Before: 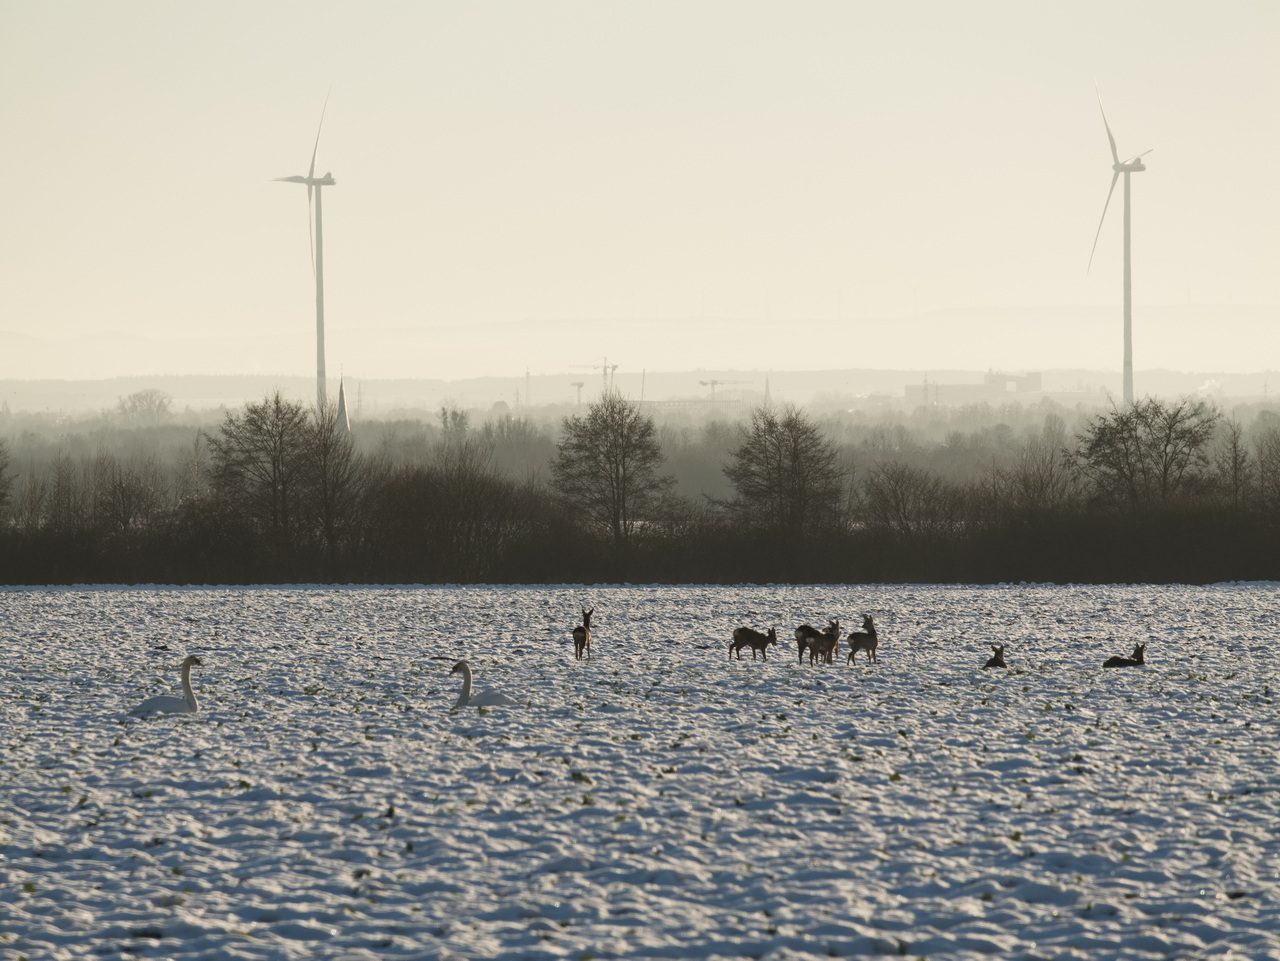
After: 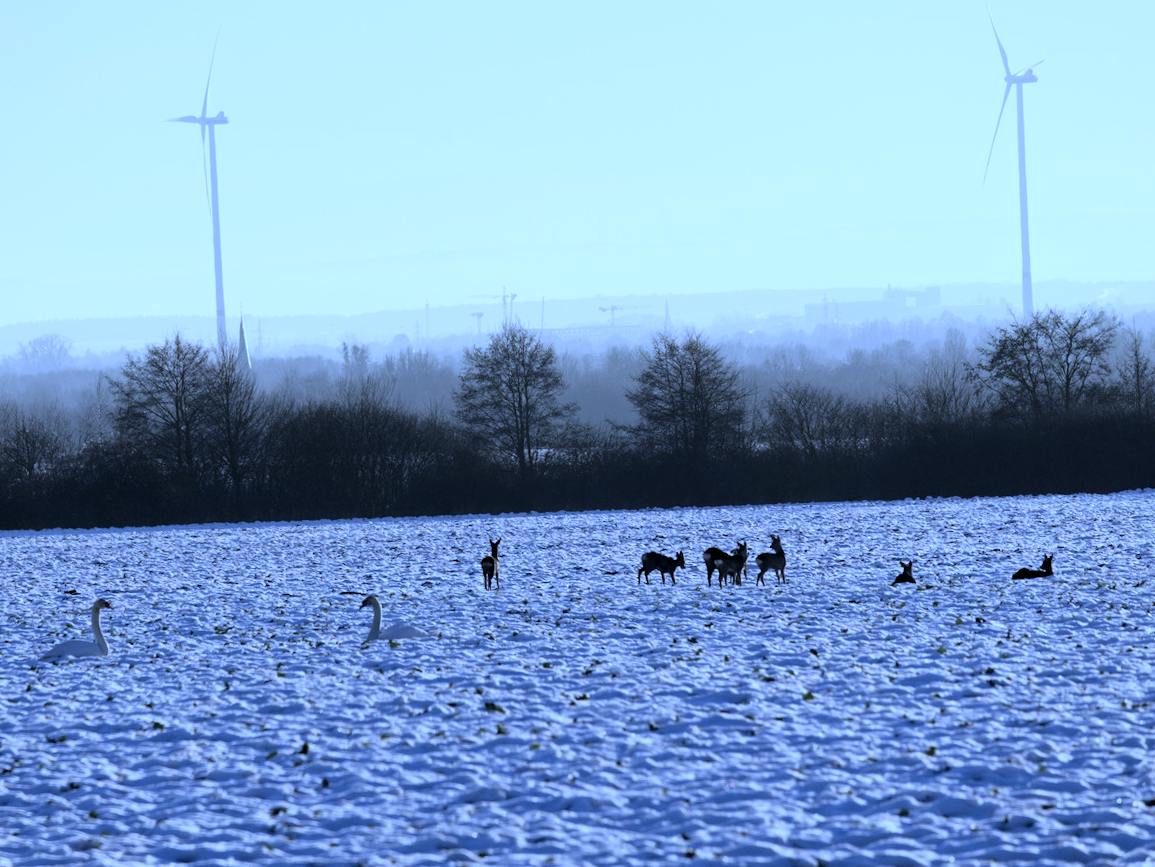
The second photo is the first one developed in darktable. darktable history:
crop and rotate: angle 1.96°, left 5.673%, top 5.673%
fill light: exposure -2 EV, width 8.6
rgb levels: levels [[0.013, 0.434, 0.89], [0, 0.5, 1], [0, 0.5, 1]]
white balance: red 0.766, blue 1.537
